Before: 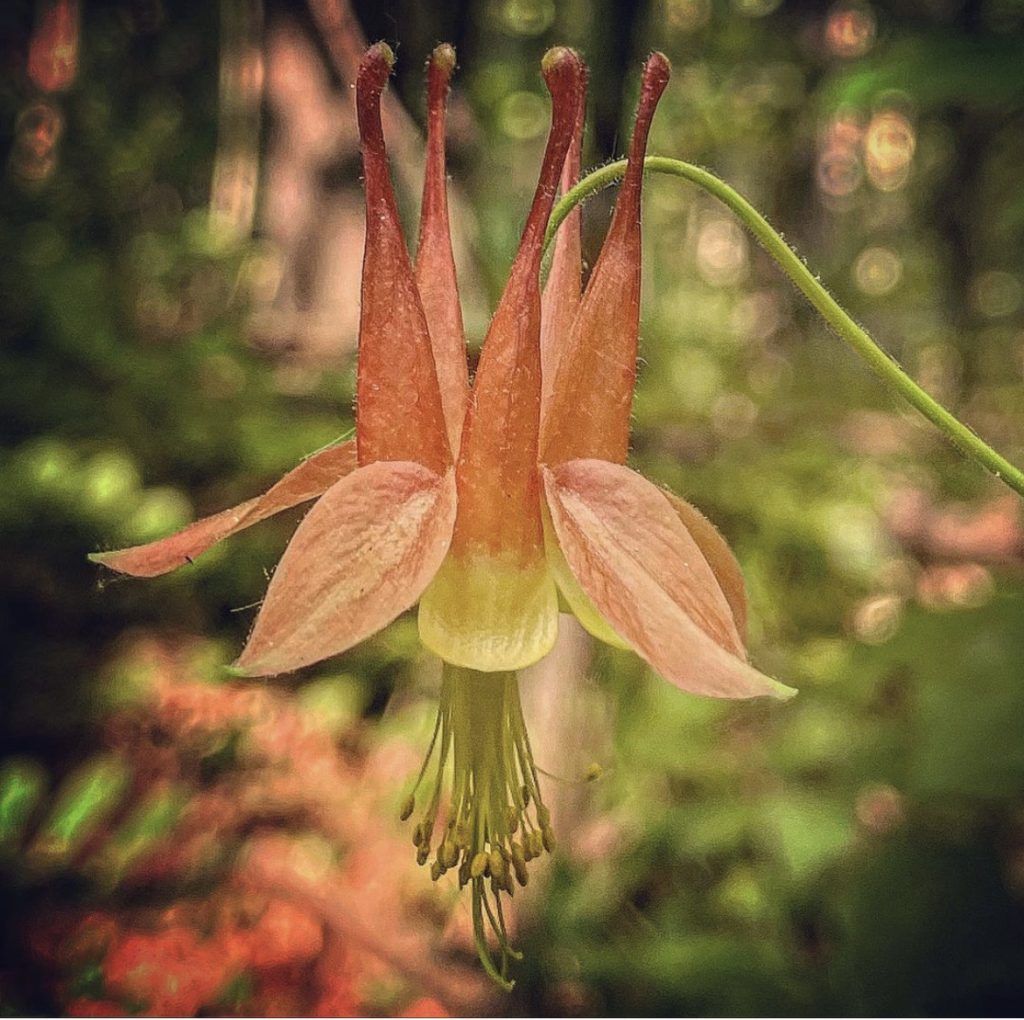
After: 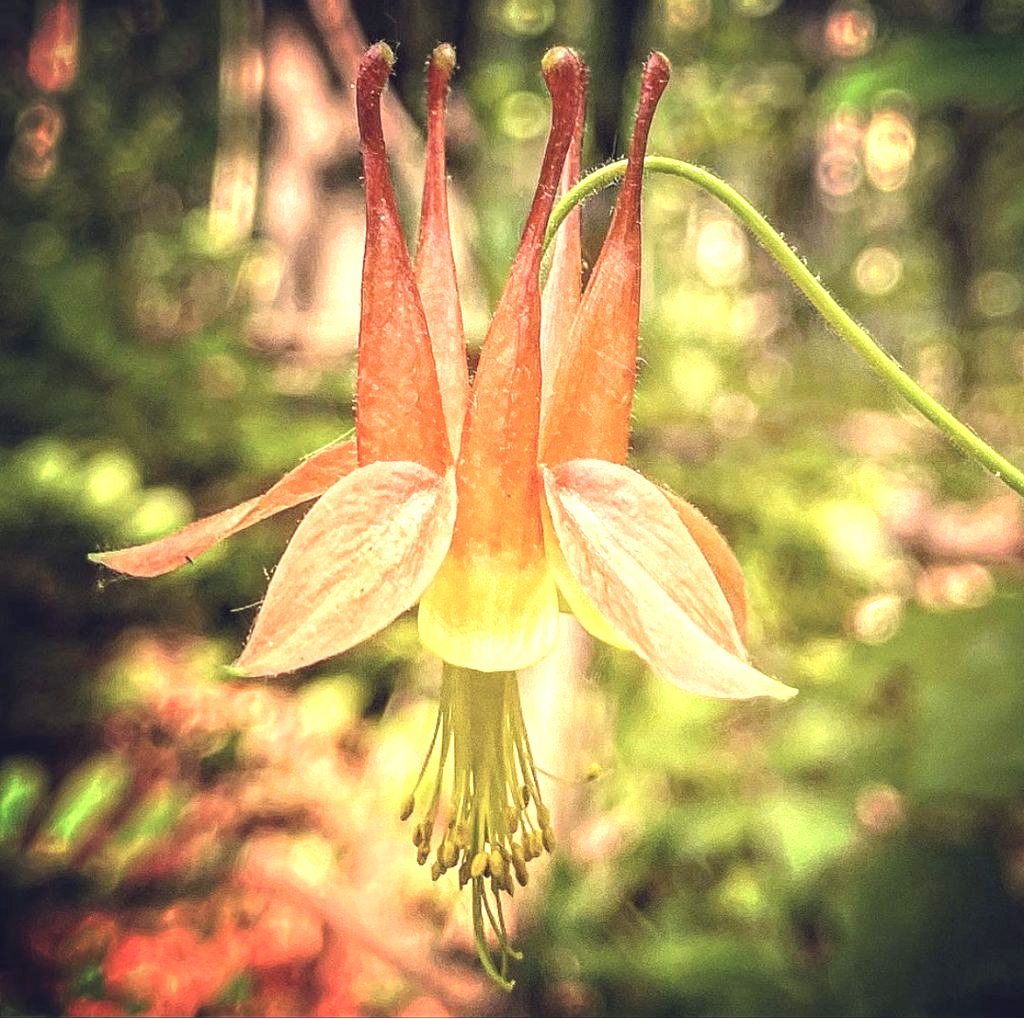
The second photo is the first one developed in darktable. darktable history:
levels: levels [0.016, 0.492, 0.969]
exposure: black level correction 0, exposure 1.2 EV, compensate exposure bias true, compensate highlight preservation false
